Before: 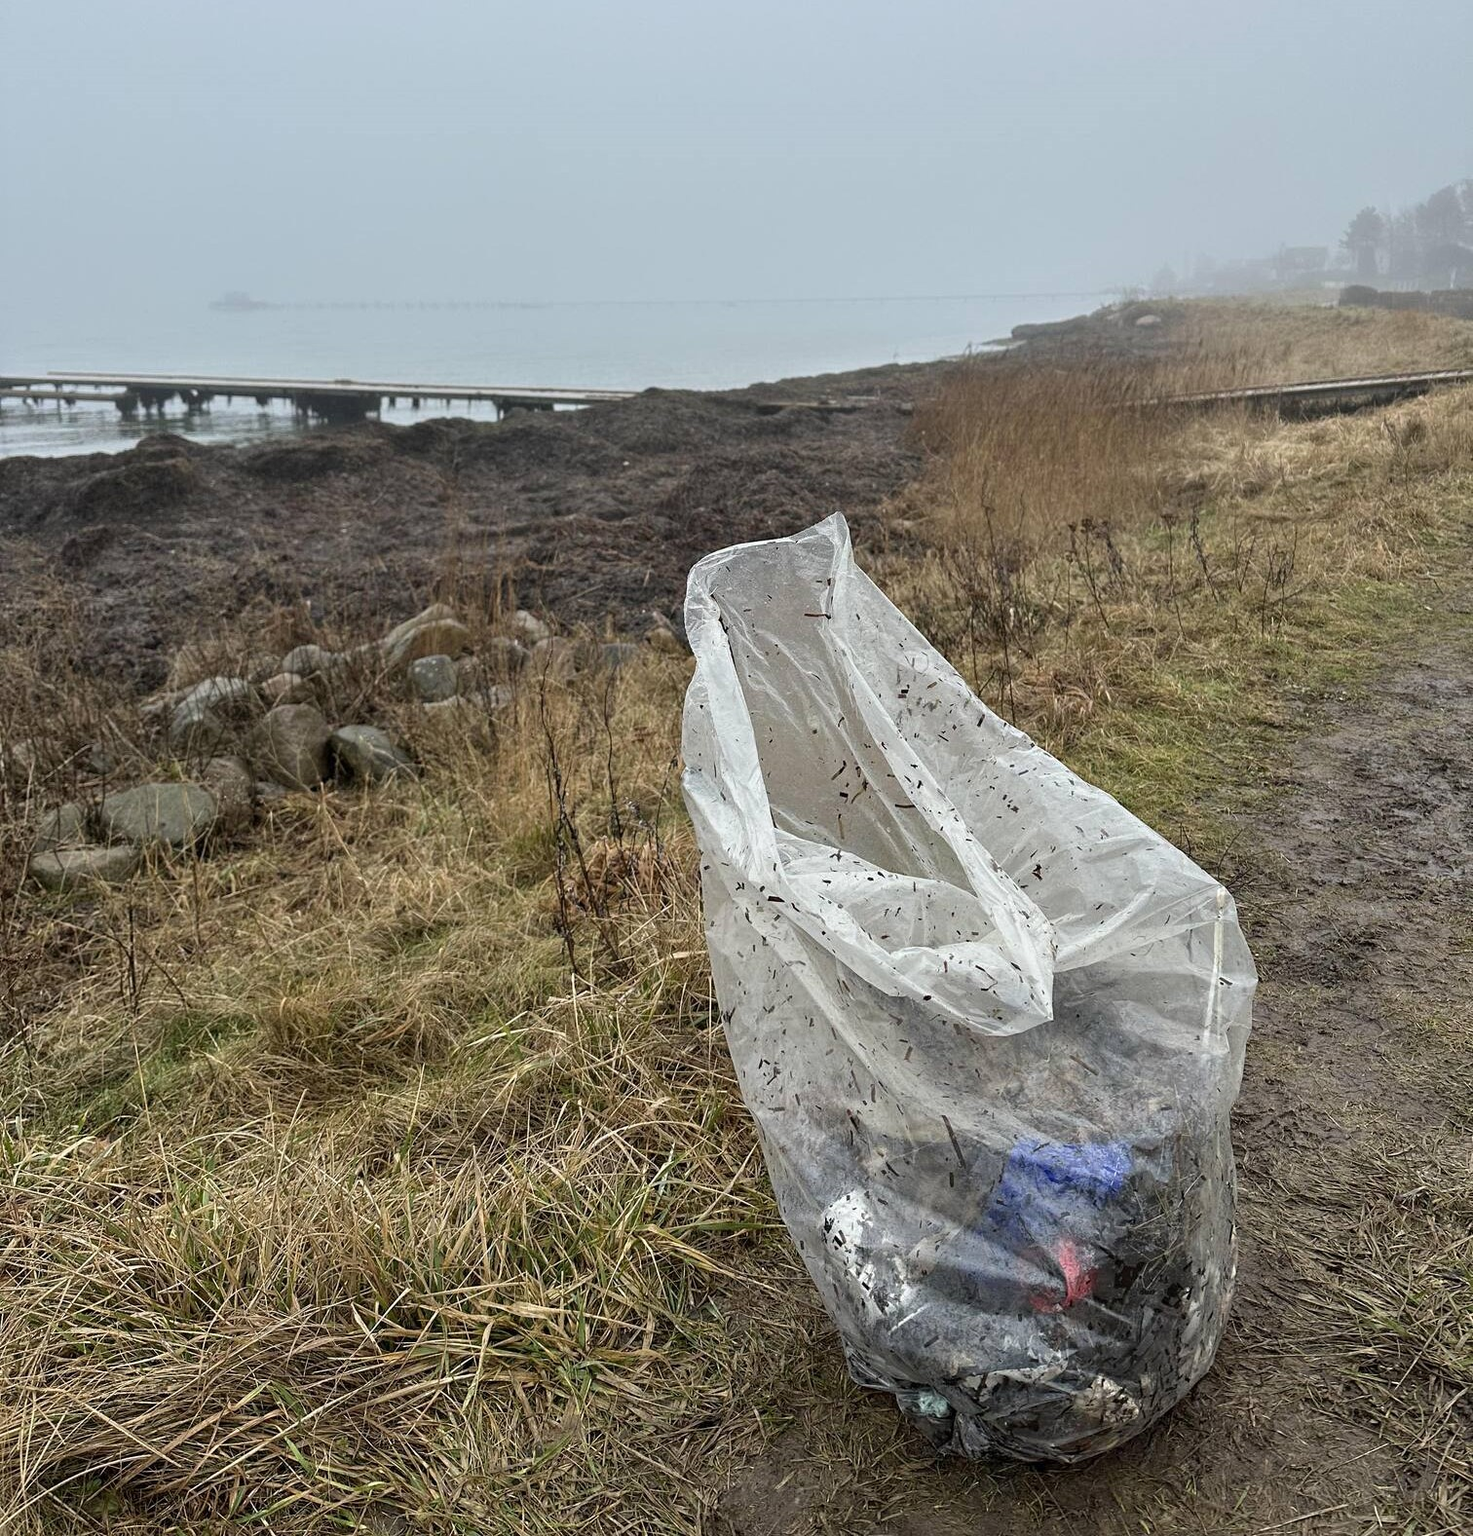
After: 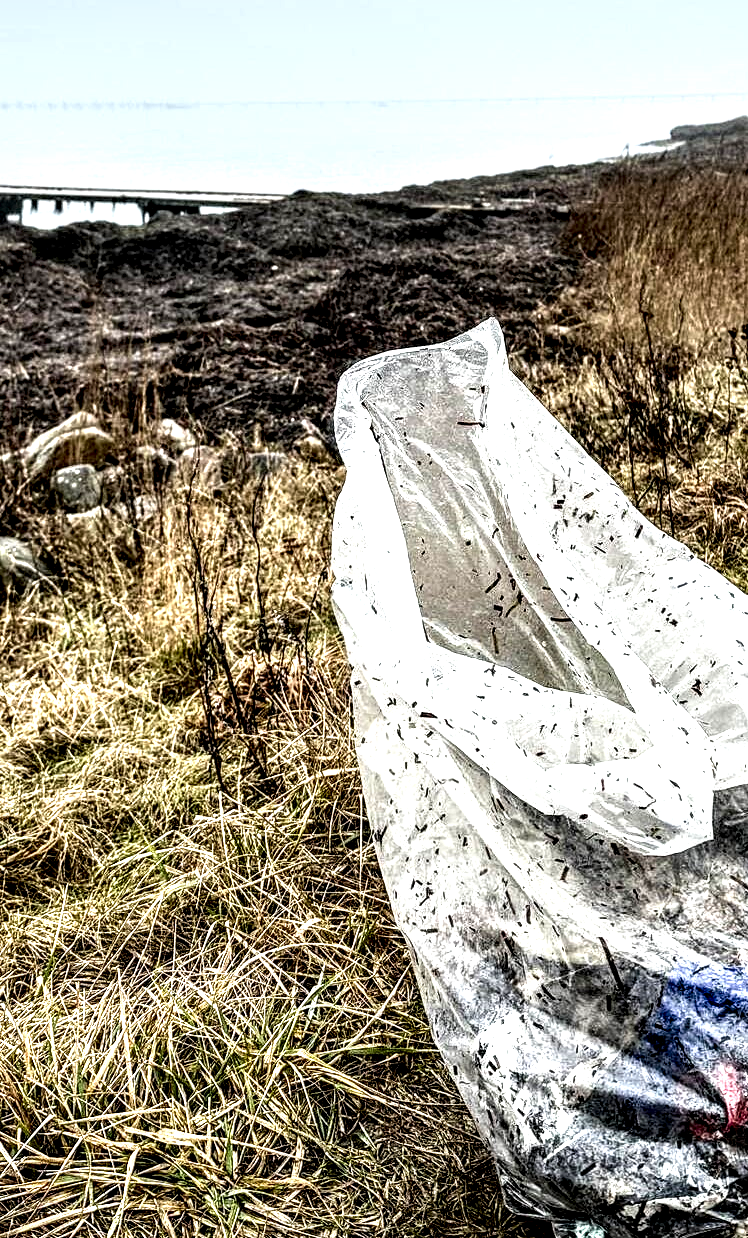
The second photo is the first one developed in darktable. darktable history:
crop and rotate: angle 0.02°, left 24.353%, top 13.219%, right 26.156%, bottom 8.224%
filmic rgb: black relative exposure -14.19 EV, white relative exposure 3.39 EV, hardness 7.89, preserve chrominance max RGB
contrast brightness saturation: contrast 0.12, brightness -0.12, saturation 0.2
tone equalizer: on, module defaults
exposure: exposure 1 EV, compensate highlight preservation false
local contrast: highlights 115%, shadows 42%, detail 293%
